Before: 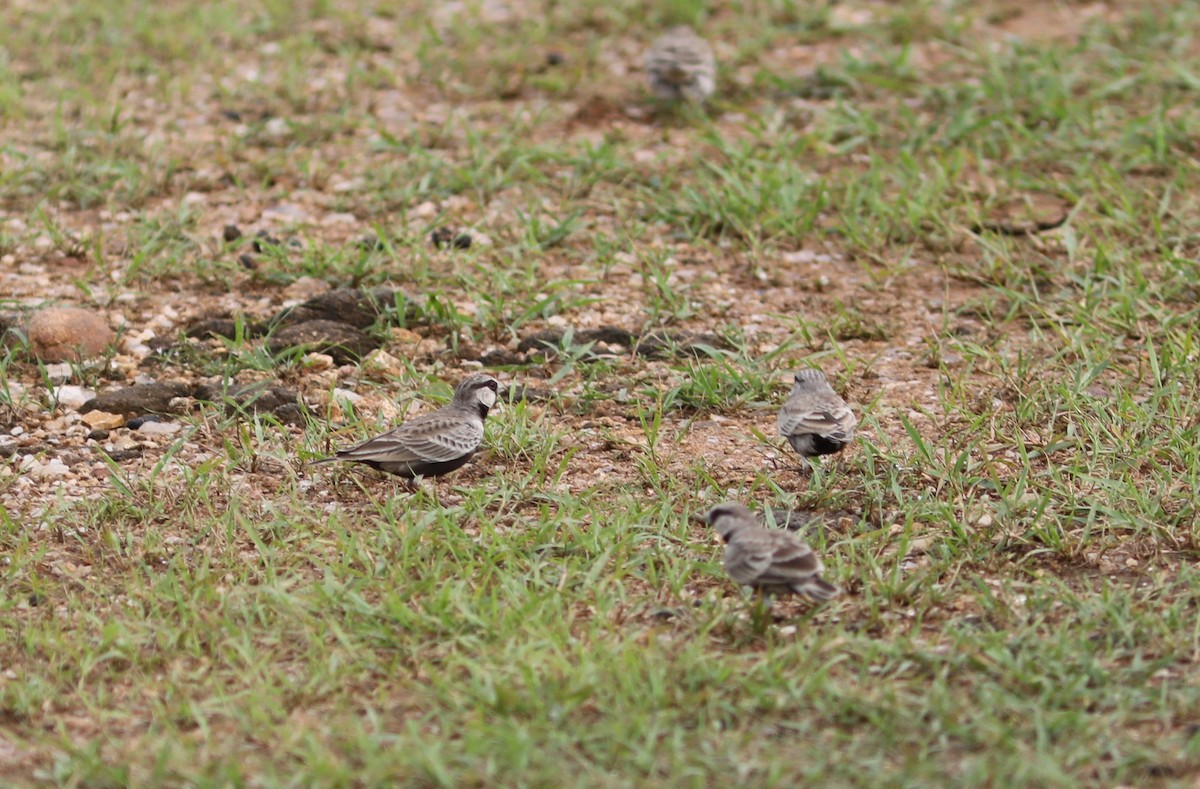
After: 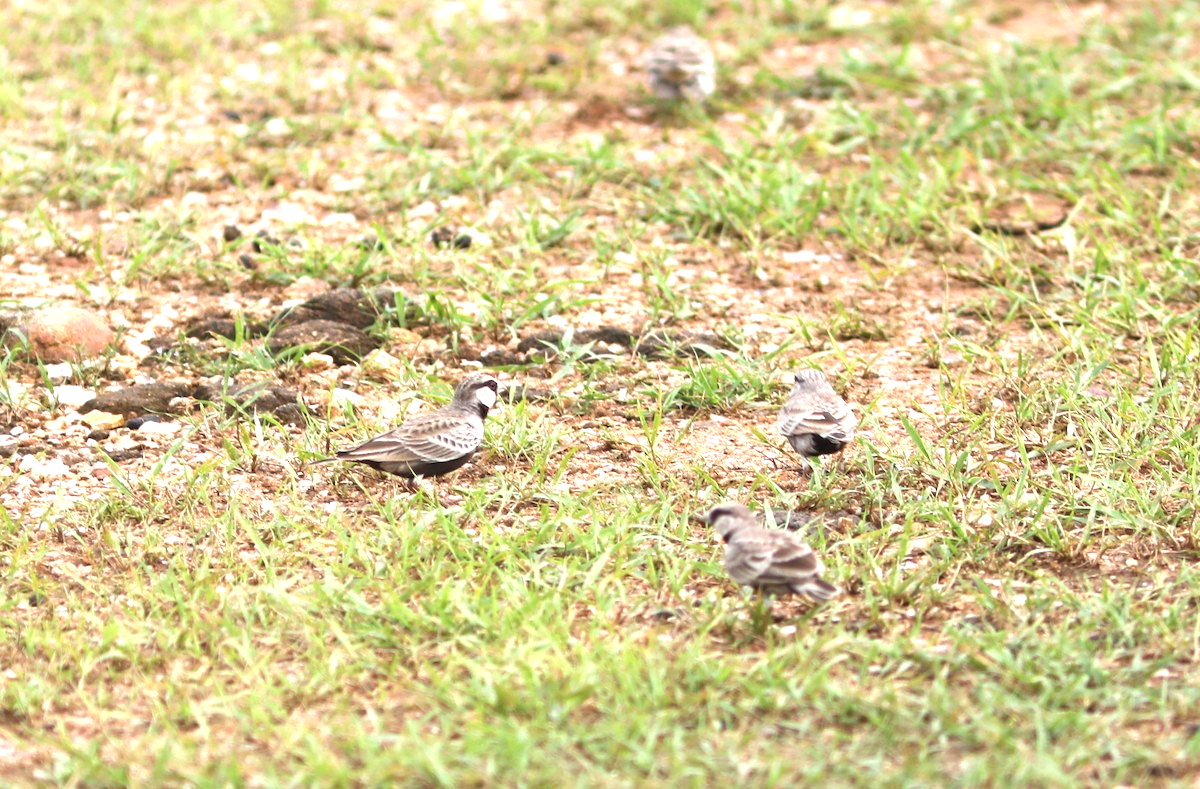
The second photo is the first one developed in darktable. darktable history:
exposure: black level correction 0, exposure 1.291 EV, compensate exposure bias true, compensate highlight preservation false
velvia: strength 17.26%
